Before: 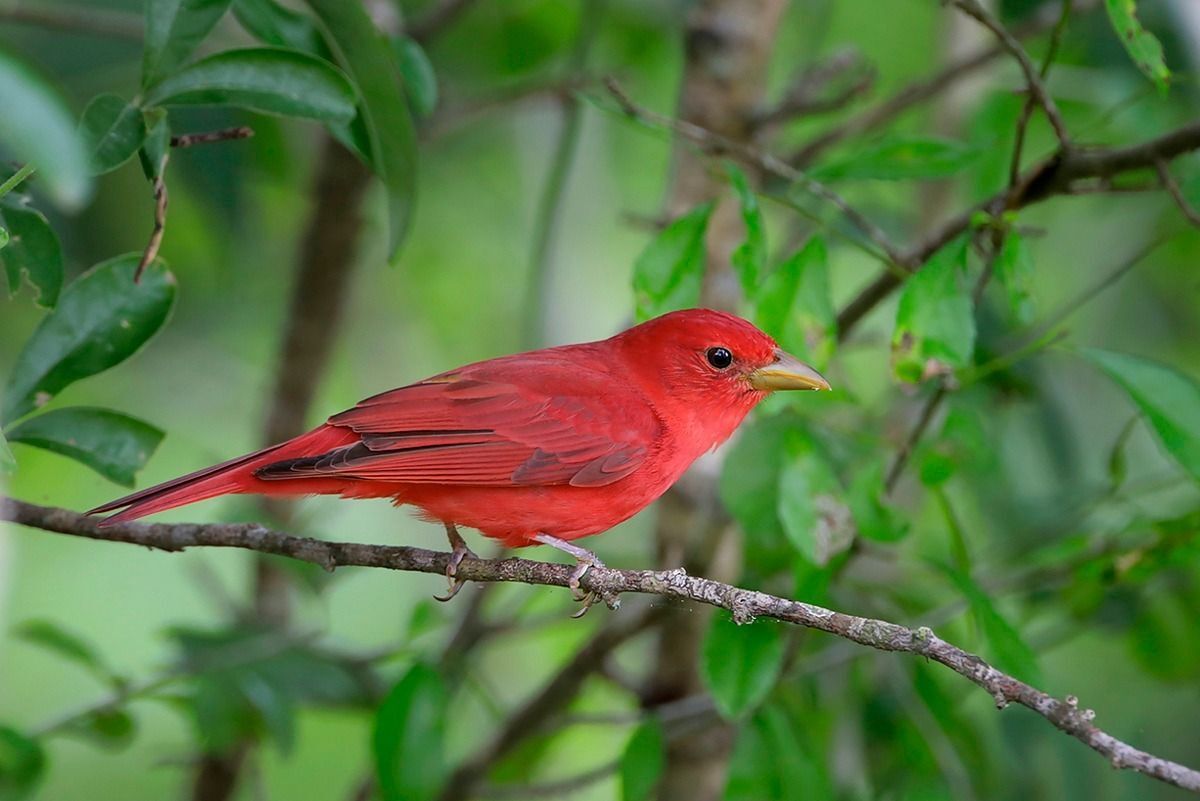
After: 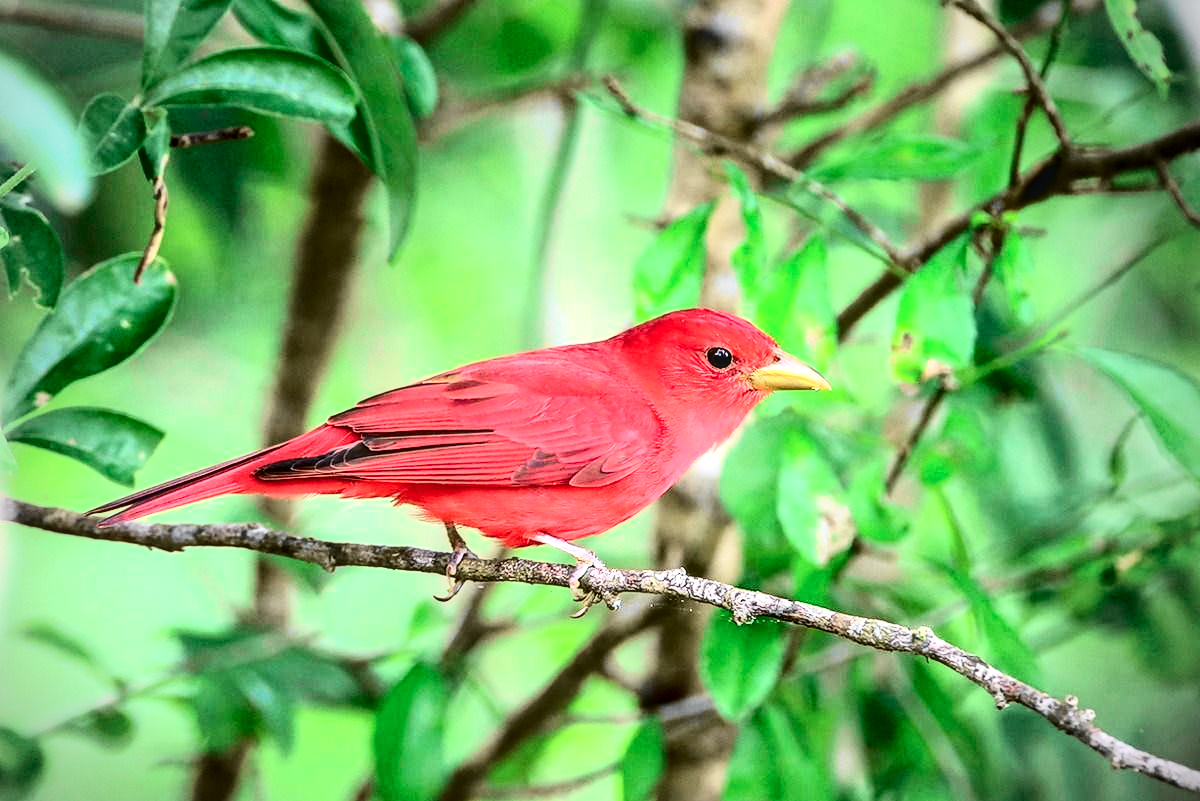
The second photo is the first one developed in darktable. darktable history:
tone curve: curves: ch0 [(0, 0.026) (0.058, 0.036) (0.246, 0.214) (0.437, 0.498) (0.55, 0.644) (0.657, 0.767) (0.822, 0.9) (1, 0.961)]; ch1 [(0, 0) (0.346, 0.307) (0.408, 0.369) (0.453, 0.457) (0.476, 0.489) (0.502, 0.498) (0.521, 0.515) (0.537, 0.531) (0.612, 0.641) (0.676, 0.728) (1, 1)]; ch2 [(0, 0) (0.346, 0.34) (0.434, 0.46) (0.485, 0.494) (0.5, 0.494) (0.511, 0.508) (0.537, 0.564) (0.579, 0.599) (0.663, 0.67) (1, 1)], color space Lab, independent channels, preserve colors none
exposure: black level correction 0, exposure 0.697 EV, compensate highlight preservation false
vignetting: center (-0.033, -0.042)
tone equalizer: -8 EV -0.737 EV, -7 EV -0.722 EV, -6 EV -0.625 EV, -5 EV -0.38 EV, -3 EV 0.402 EV, -2 EV 0.6 EV, -1 EV 0.678 EV, +0 EV 0.768 EV, edges refinement/feathering 500, mask exposure compensation -1.57 EV, preserve details no
local contrast: detail 130%
